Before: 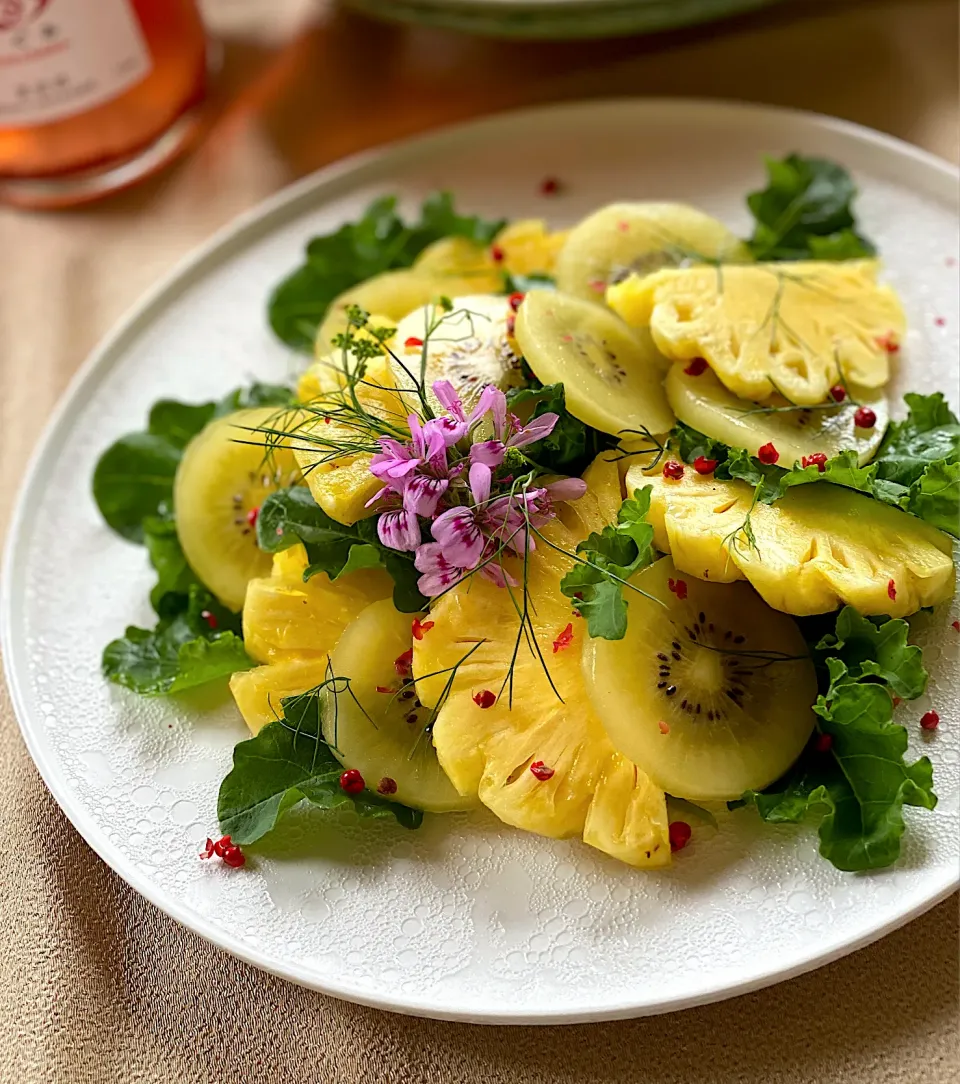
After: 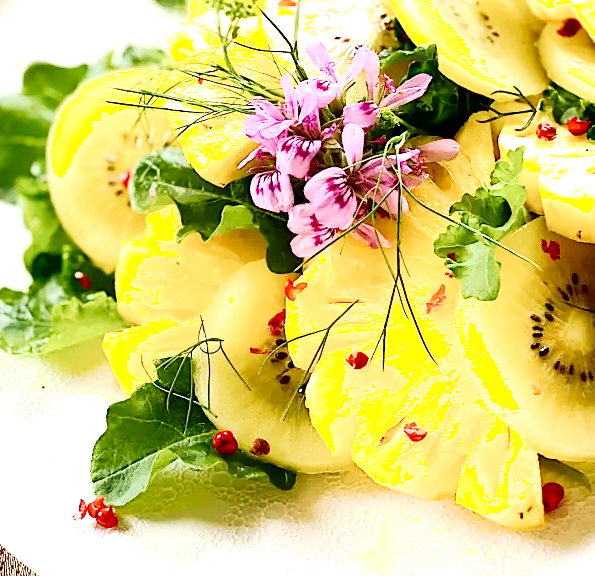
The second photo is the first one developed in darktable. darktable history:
exposure: black level correction 0, exposure 1.2 EV, compensate highlight preservation false
velvia: on, module defaults
tone curve: curves: ch0 [(0, 0) (0.003, 0.009) (0.011, 0.013) (0.025, 0.022) (0.044, 0.039) (0.069, 0.055) (0.1, 0.077) (0.136, 0.113) (0.177, 0.158) (0.224, 0.213) (0.277, 0.289) (0.335, 0.367) (0.399, 0.451) (0.468, 0.532) (0.543, 0.615) (0.623, 0.696) (0.709, 0.755) (0.801, 0.818) (0.898, 0.893) (1, 1)], preserve colors none
shadows and highlights: shadows -62.32, white point adjustment -5.22, highlights 61.59
crop: left 13.312%, top 31.28%, right 24.627%, bottom 15.582%
